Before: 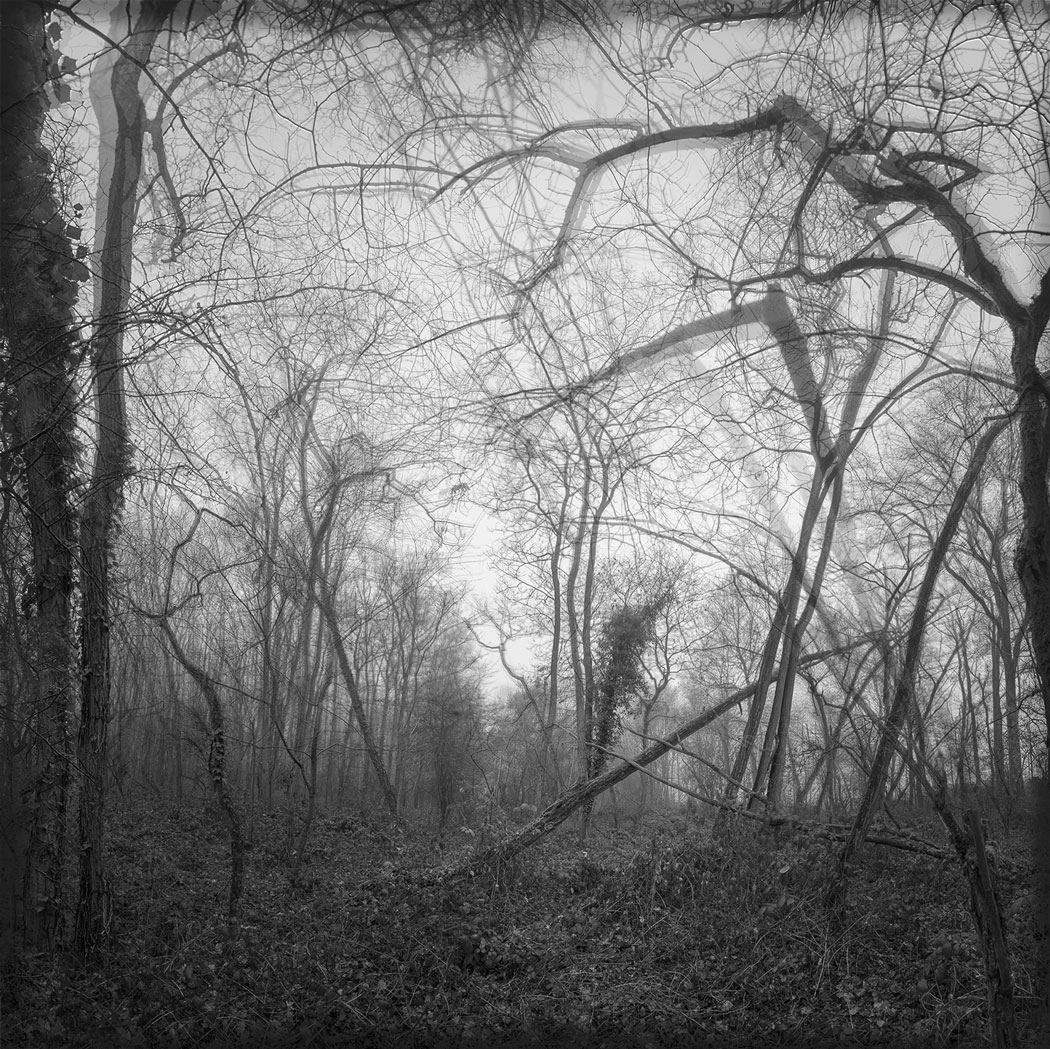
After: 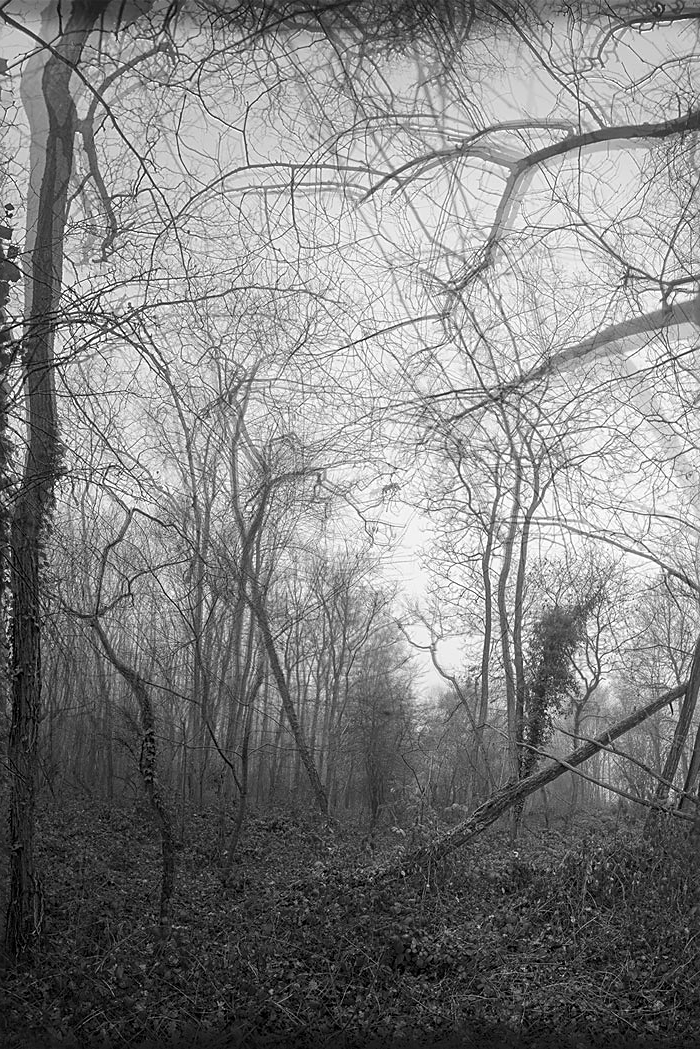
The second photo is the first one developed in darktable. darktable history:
crop and rotate: left 6.617%, right 26.717%
sharpen: on, module defaults
